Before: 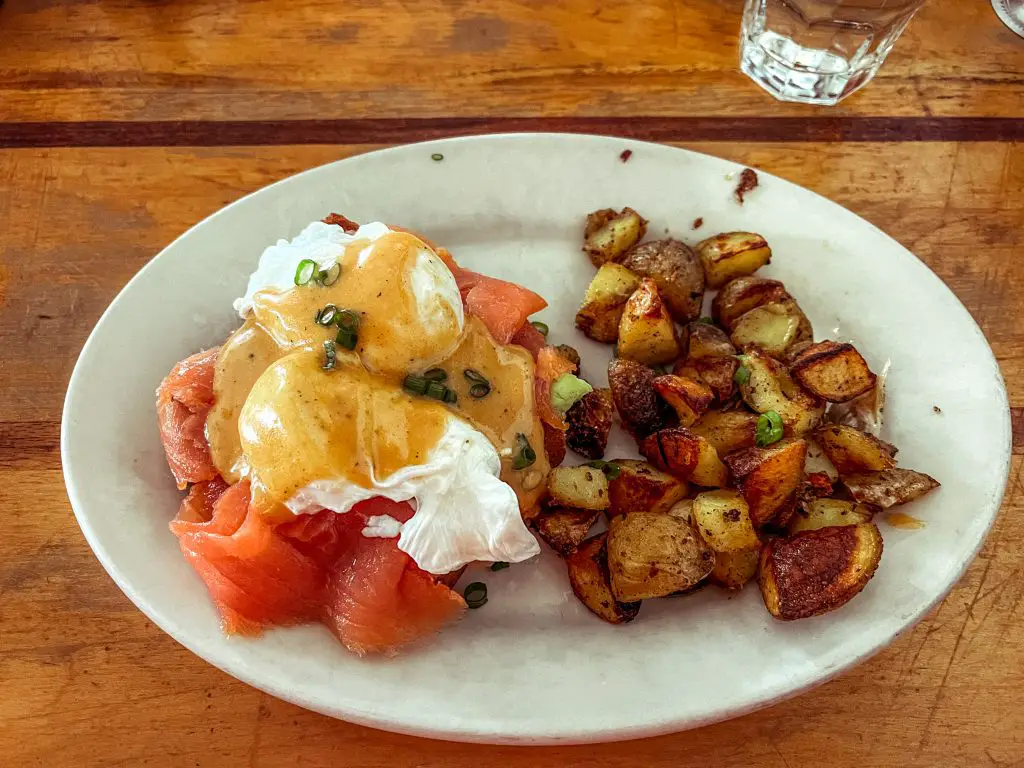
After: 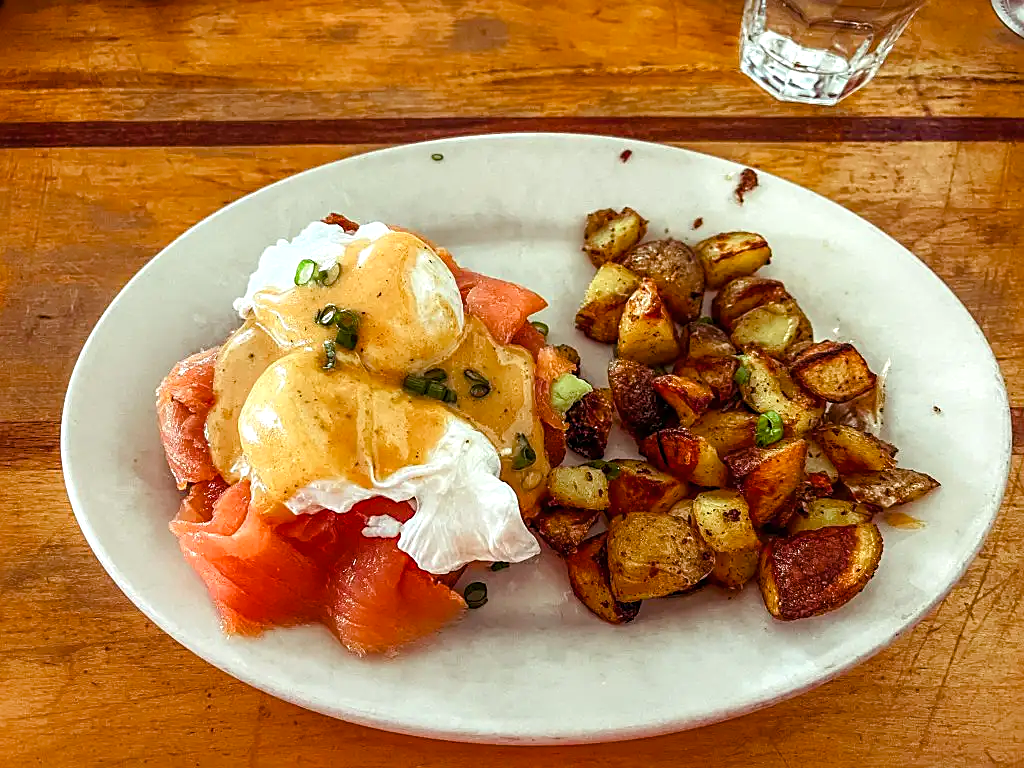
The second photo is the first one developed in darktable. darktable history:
color balance rgb: linear chroma grading › shadows 32%, linear chroma grading › global chroma -2%, linear chroma grading › mid-tones 4%, perceptual saturation grading › global saturation -2%, perceptual saturation grading › highlights -8%, perceptual saturation grading › mid-tones 8%, perceptual saturation grading › shadows 4%, perceptual brilliance grading › highlights 8%, perceptual brilliance grading › mid-tones 4%, perceptual brilliance grading › shadows 2%, global vibrance 16%, saturation formula JzAzBz (2021)
sharpen: on, module defaults
